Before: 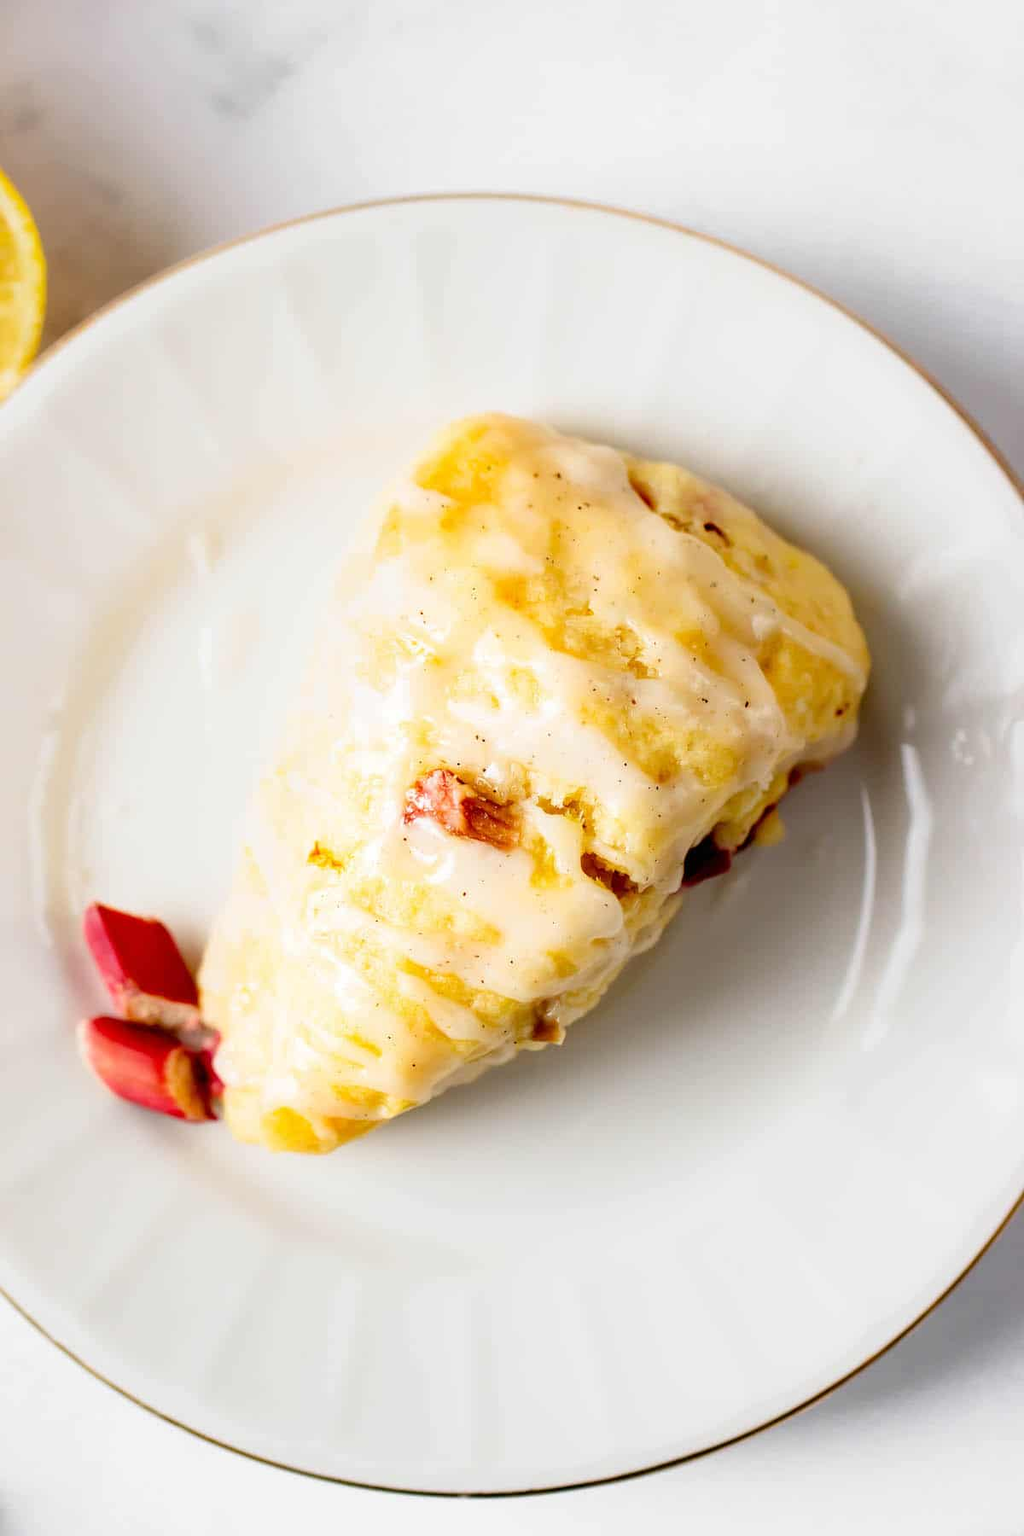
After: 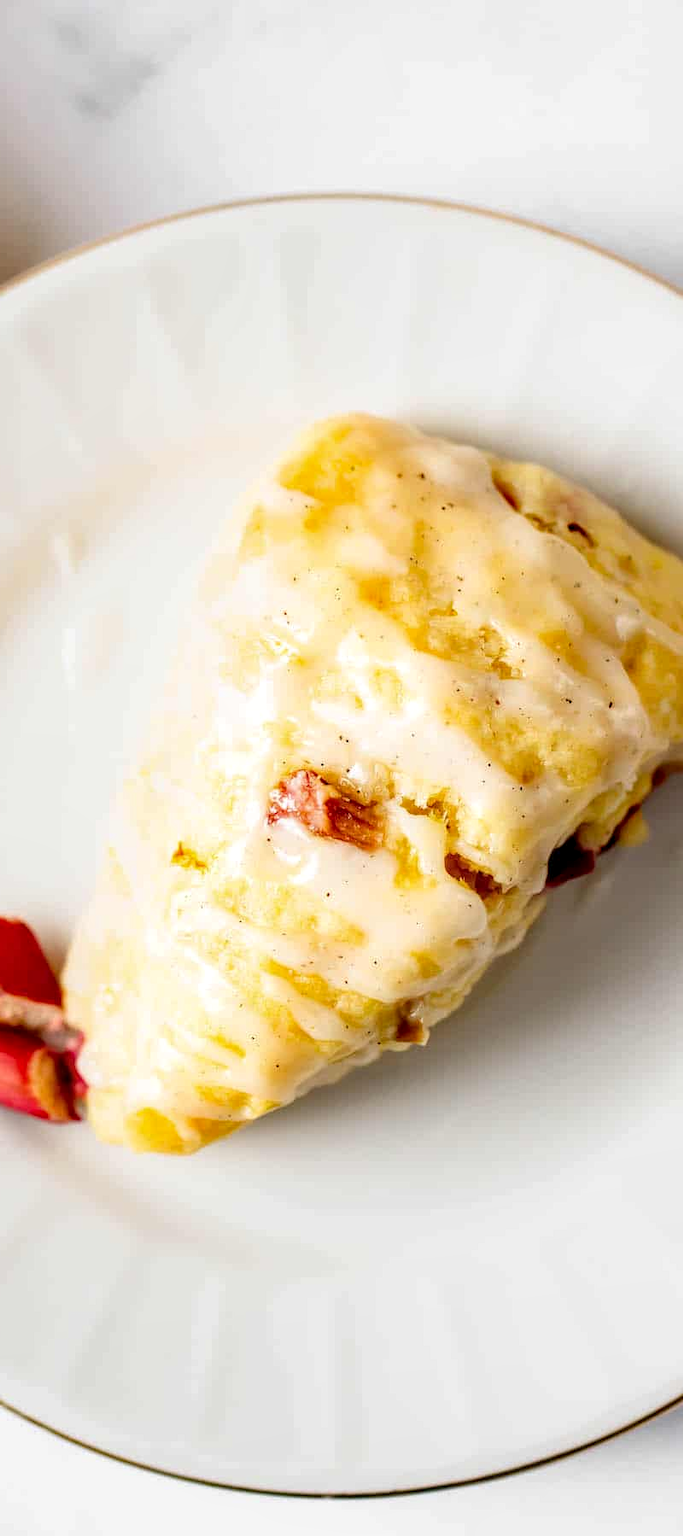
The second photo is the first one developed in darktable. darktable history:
crop and rotate: left 13.38%, right 19.917%
local contrast: on, module defaults
